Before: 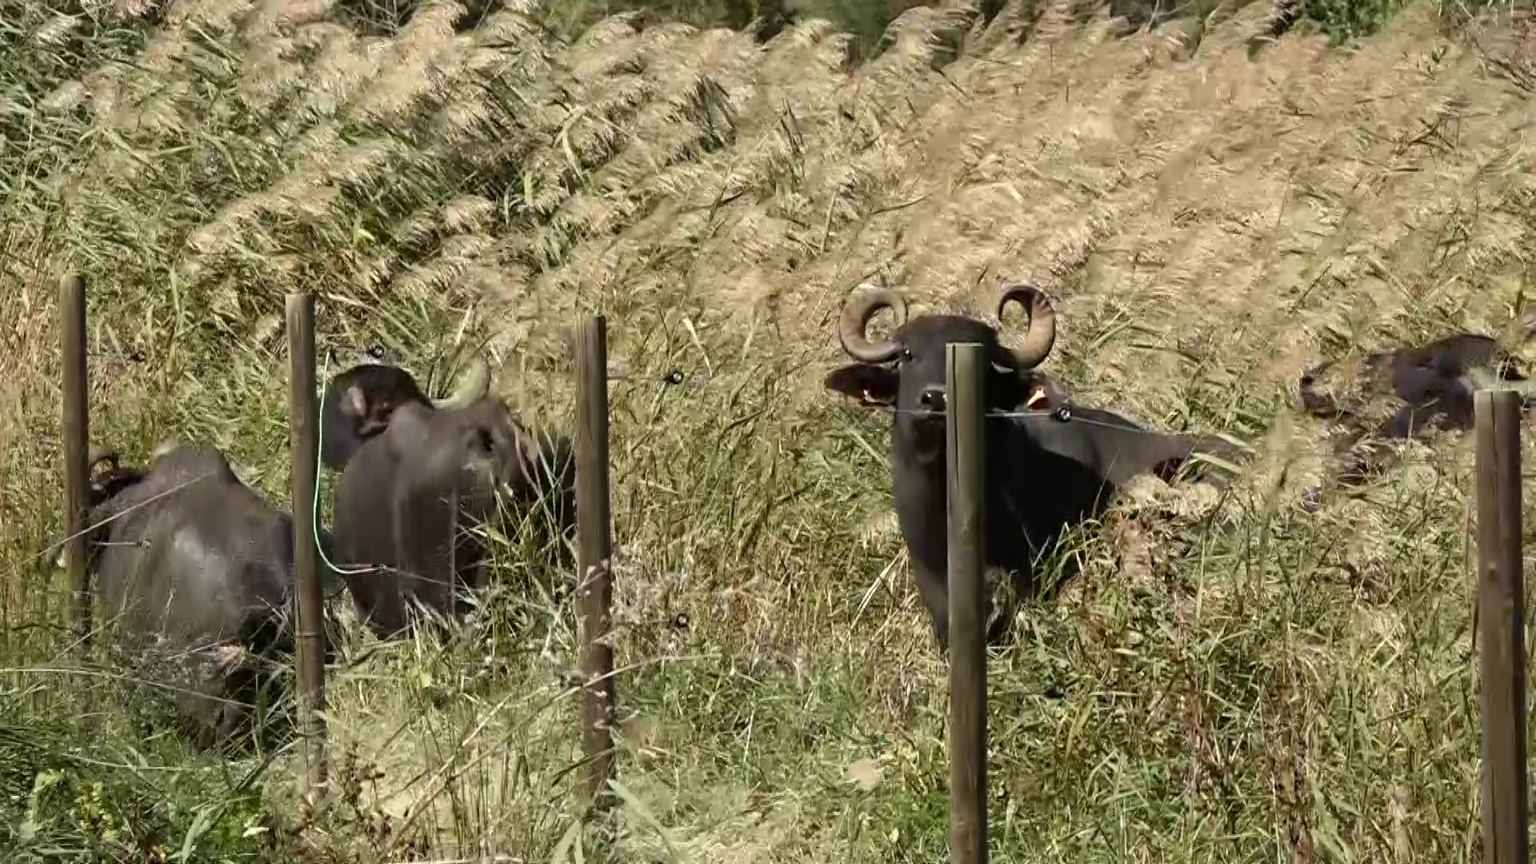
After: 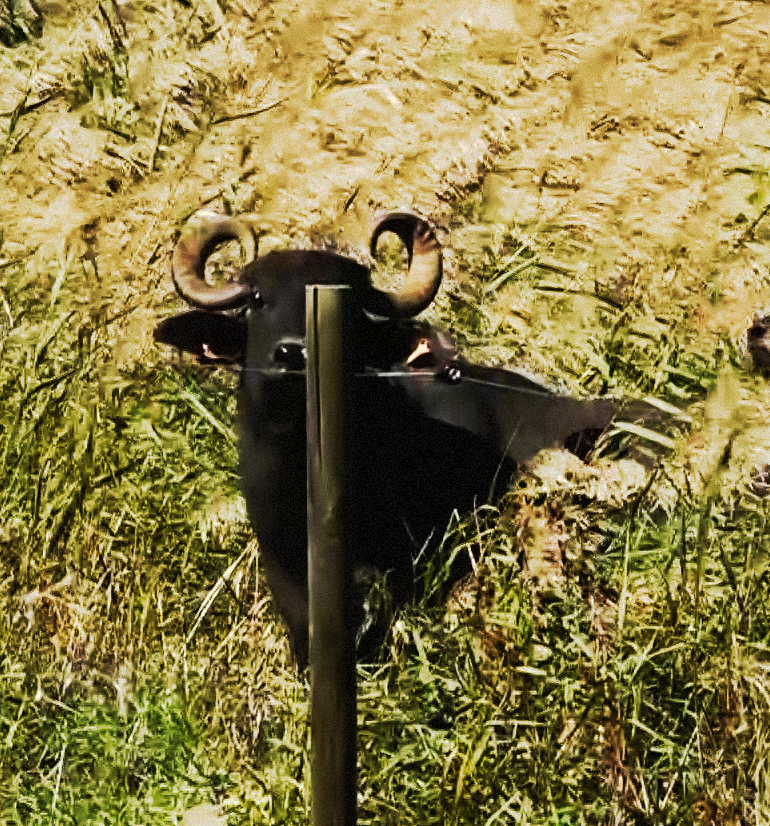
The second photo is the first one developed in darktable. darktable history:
tone curve: curves: ch0 [(0, 0) (0.003, 0.011) (0.011, 0.014) (0.025, 0.018) (0.044, 0.023) (0.069, 0.028) (0.1, 0.031) (0.136, 0.039) (0.177, 0.056) (0.224, 0.081) (0.277, 0.129) (0.335, 0.188) (0.399, 0.256) (0.468, 0.367) (0.543, 0.514) (0.623, 0.684) (0.709, 0.785) (0.801, 0.846) (0.898, 0.884) (1, 1)], preserve colors none
crop: left 45.721%, top 13.393%, right 14.118%, bottom 10.01%
grain: mid-tones bias 0%
